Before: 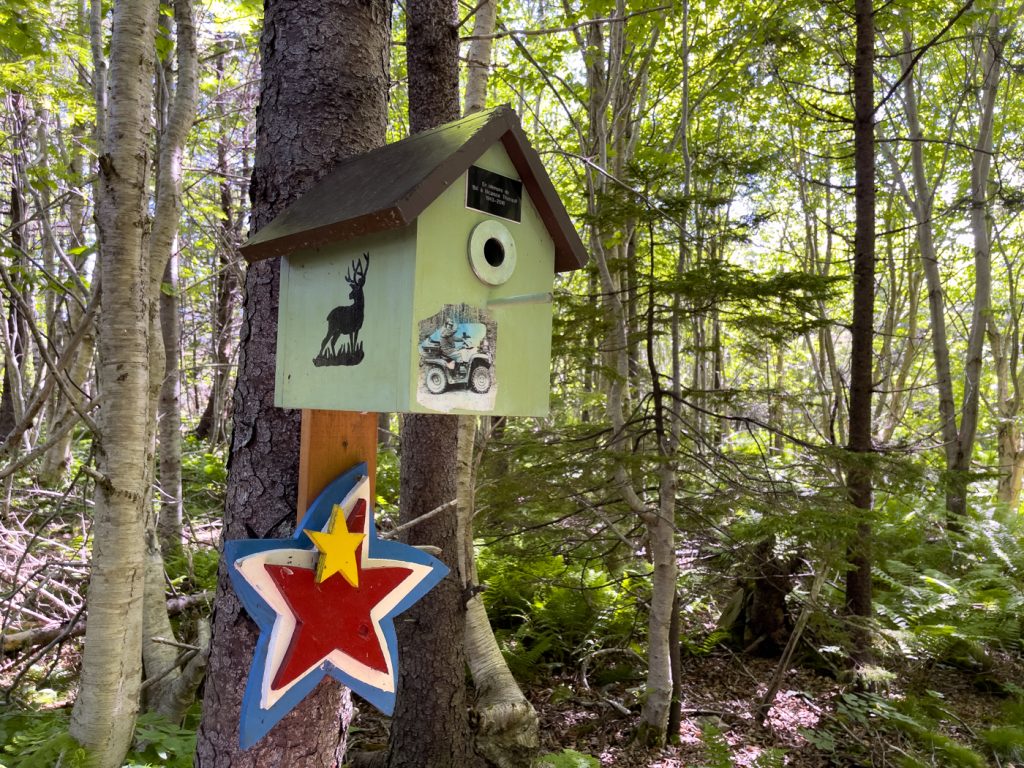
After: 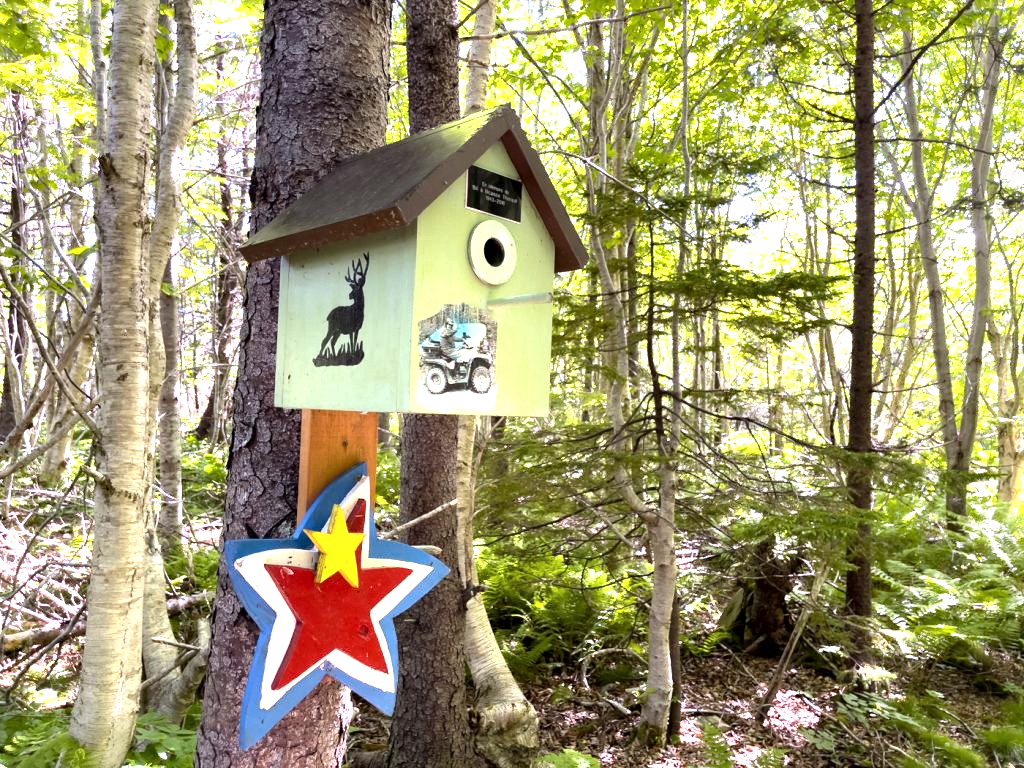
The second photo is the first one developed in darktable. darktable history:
exposure: black level correction 0, exposure 1.2 EV, compensate exposure bias true, compensate highlight preservation false
local contrast: mode bilateral grid, contrast 20, coarseness 99, detail 150%, midtone range 0.2
